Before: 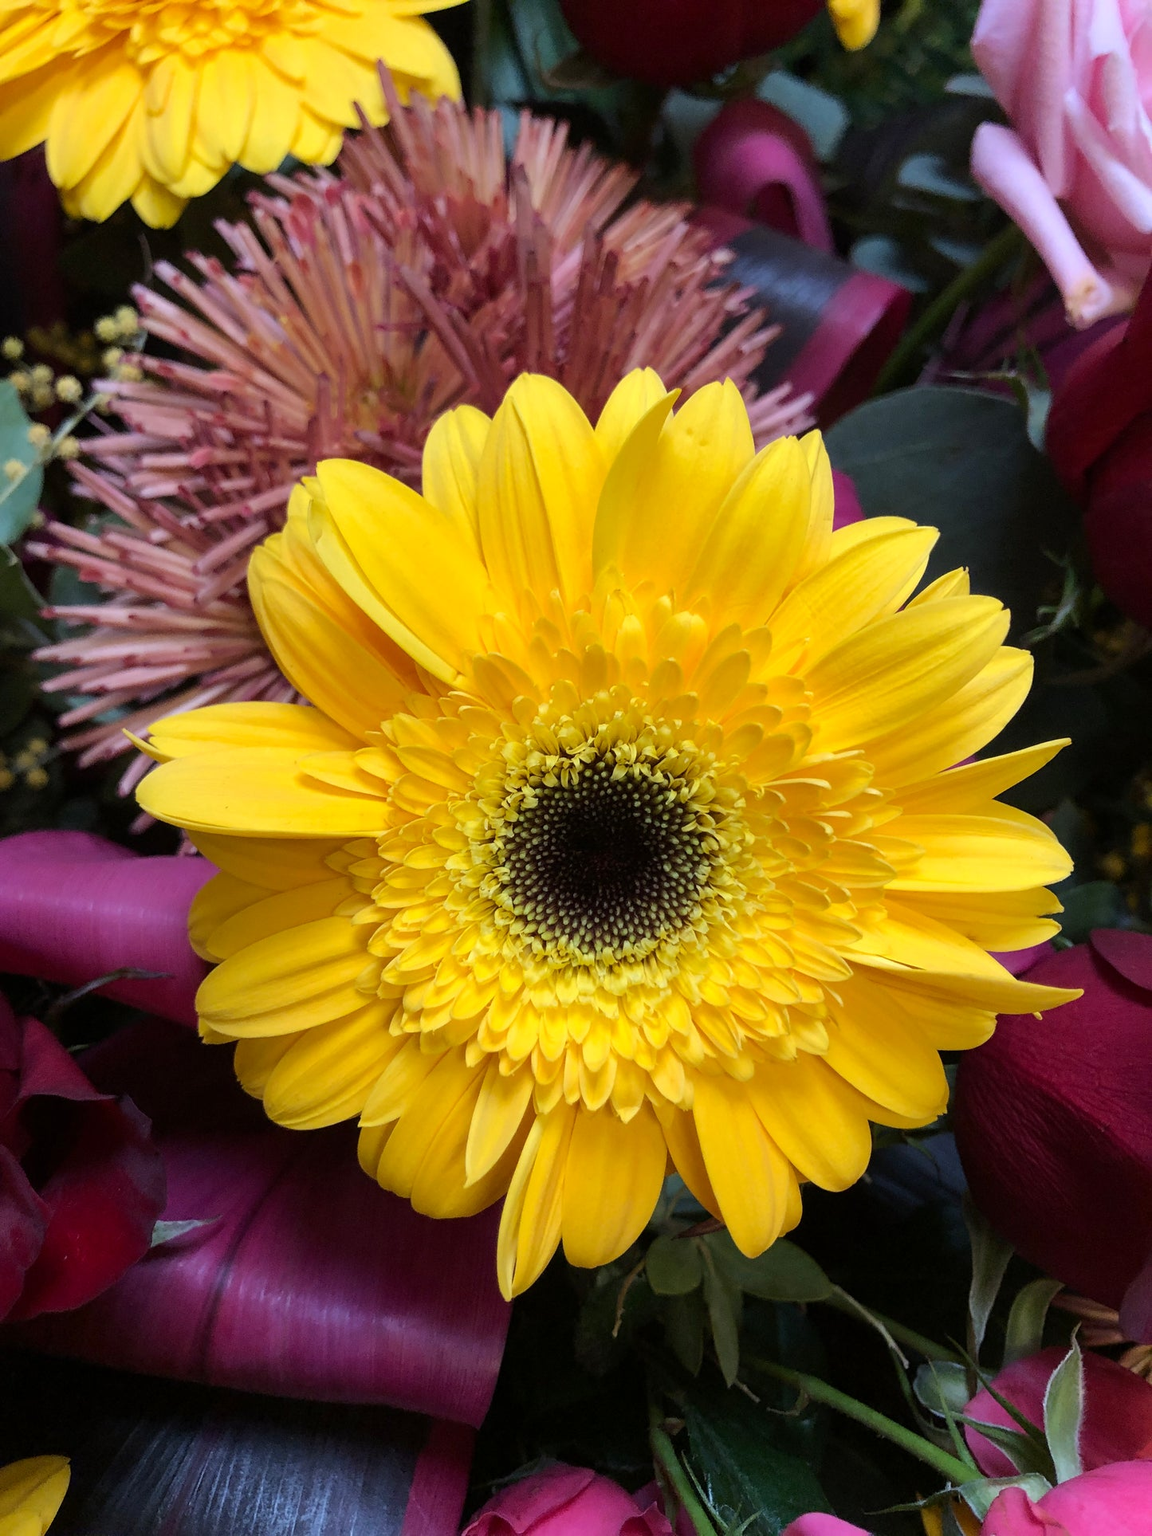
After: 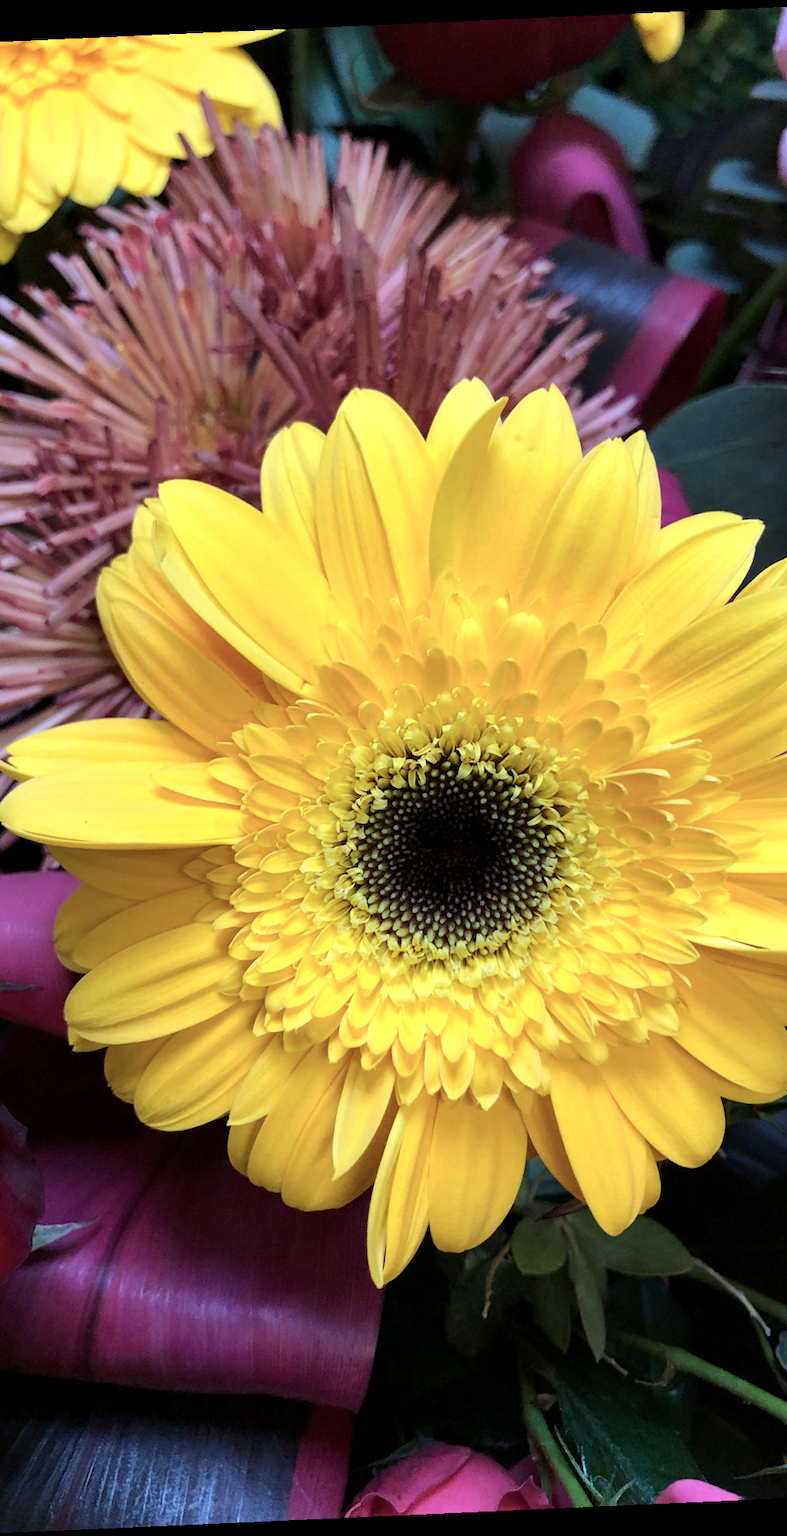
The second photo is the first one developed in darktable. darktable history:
contrast equalizer: octaves 7, y [[0.524 ×6], [0.512 ×6], [0.379 ×6], [0 ×6], [0 ×6]]
color zones: curves: ch0 [(0, 0.558) (0.143, 0.559) (0.286, 0.529) (0.429, 0.505) (0.571, 0.5) (0.714, 0.5) (0.857, 0.5) (1, 0.558)]; ch1 [(0, 0.469) (0.01, 0.469) (0.12, 0.446) (0.248, 0.469) (0.5, 0.5) (0.748, 0.5) (0.99, 0.469) (1, 0.469)]
rotate and perspective: rotation -2.56°, automatic cropping off
crop and rotate: left 14.292%, right 19.041%
color calibration: illuminant custom, x 0.368, y 0.373, temperature 4330.32 K
